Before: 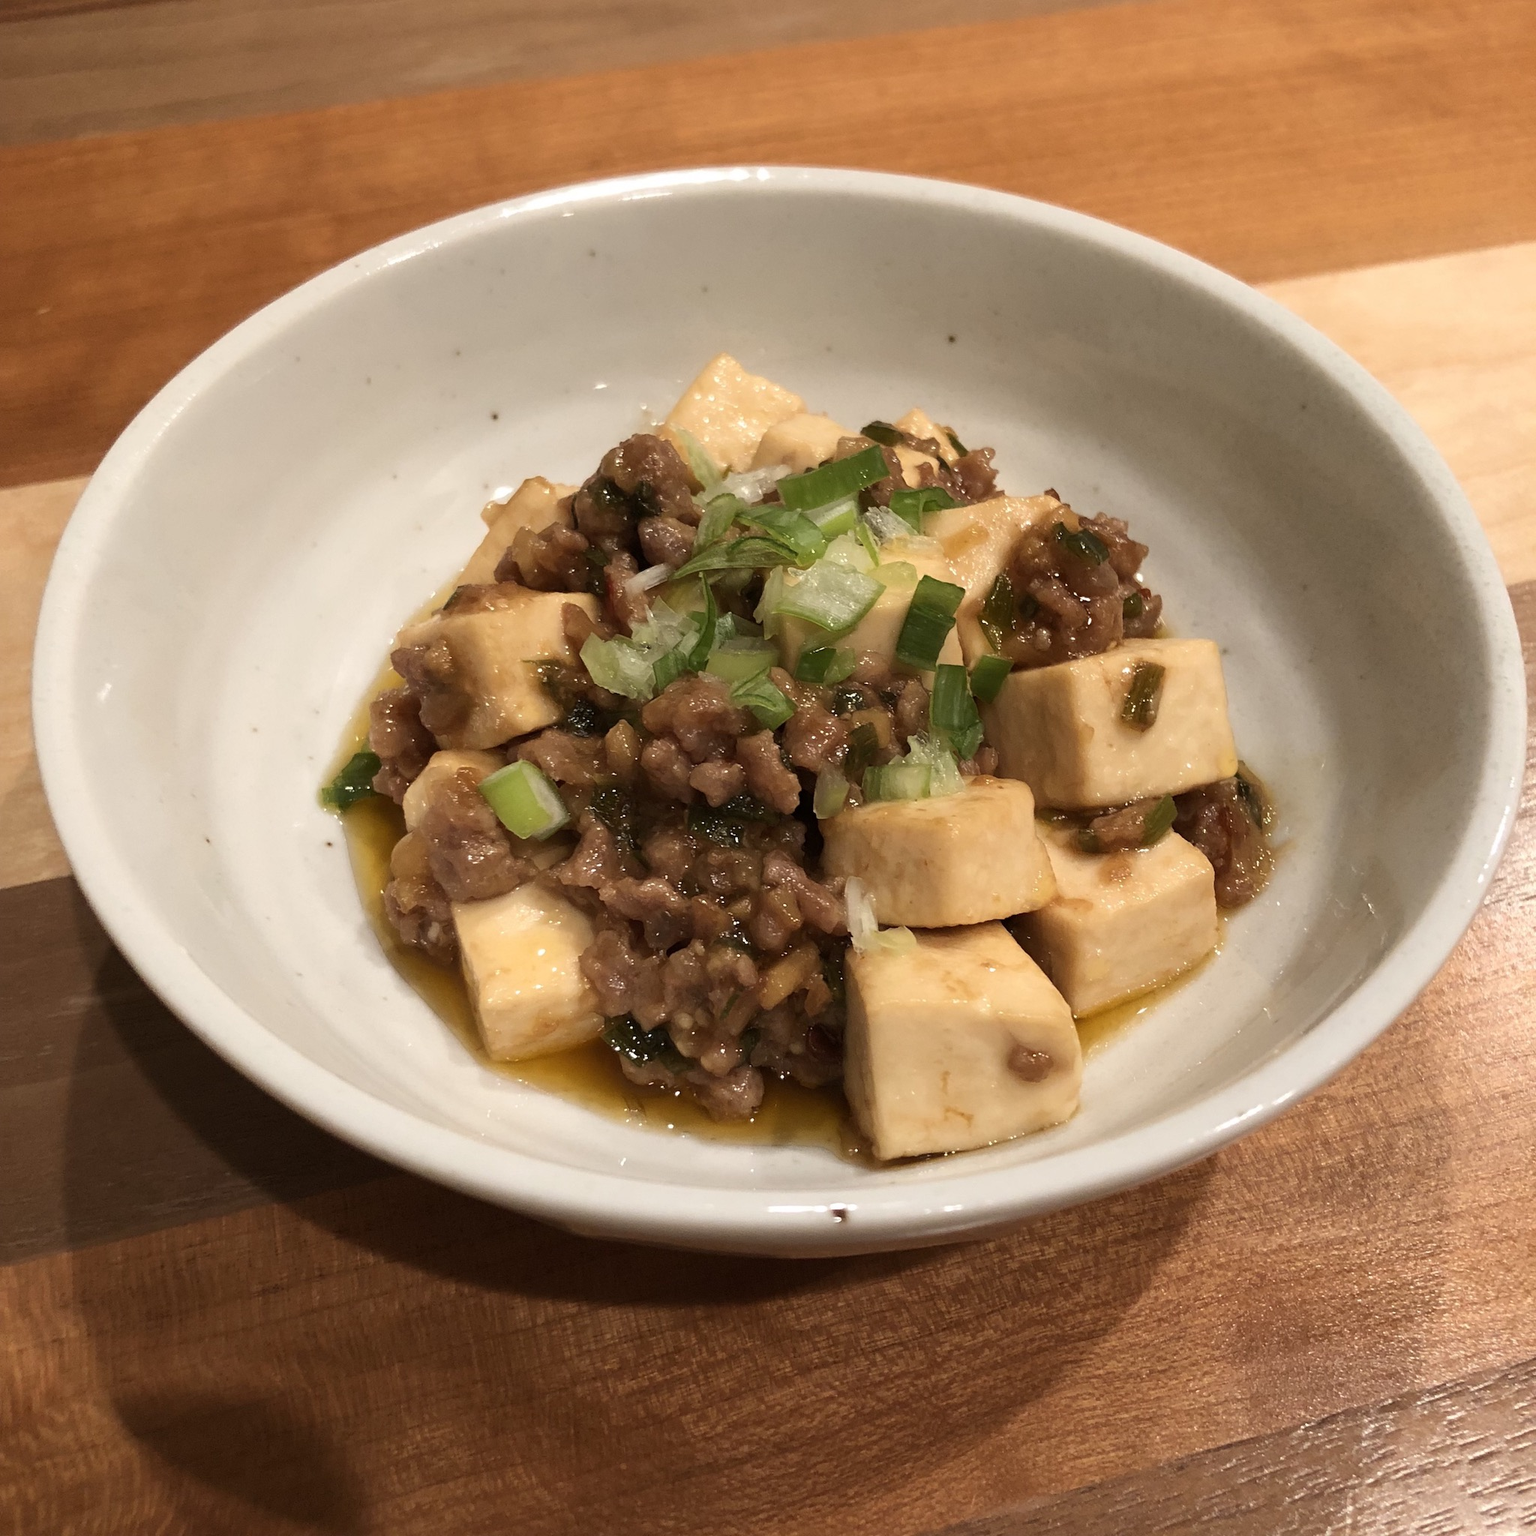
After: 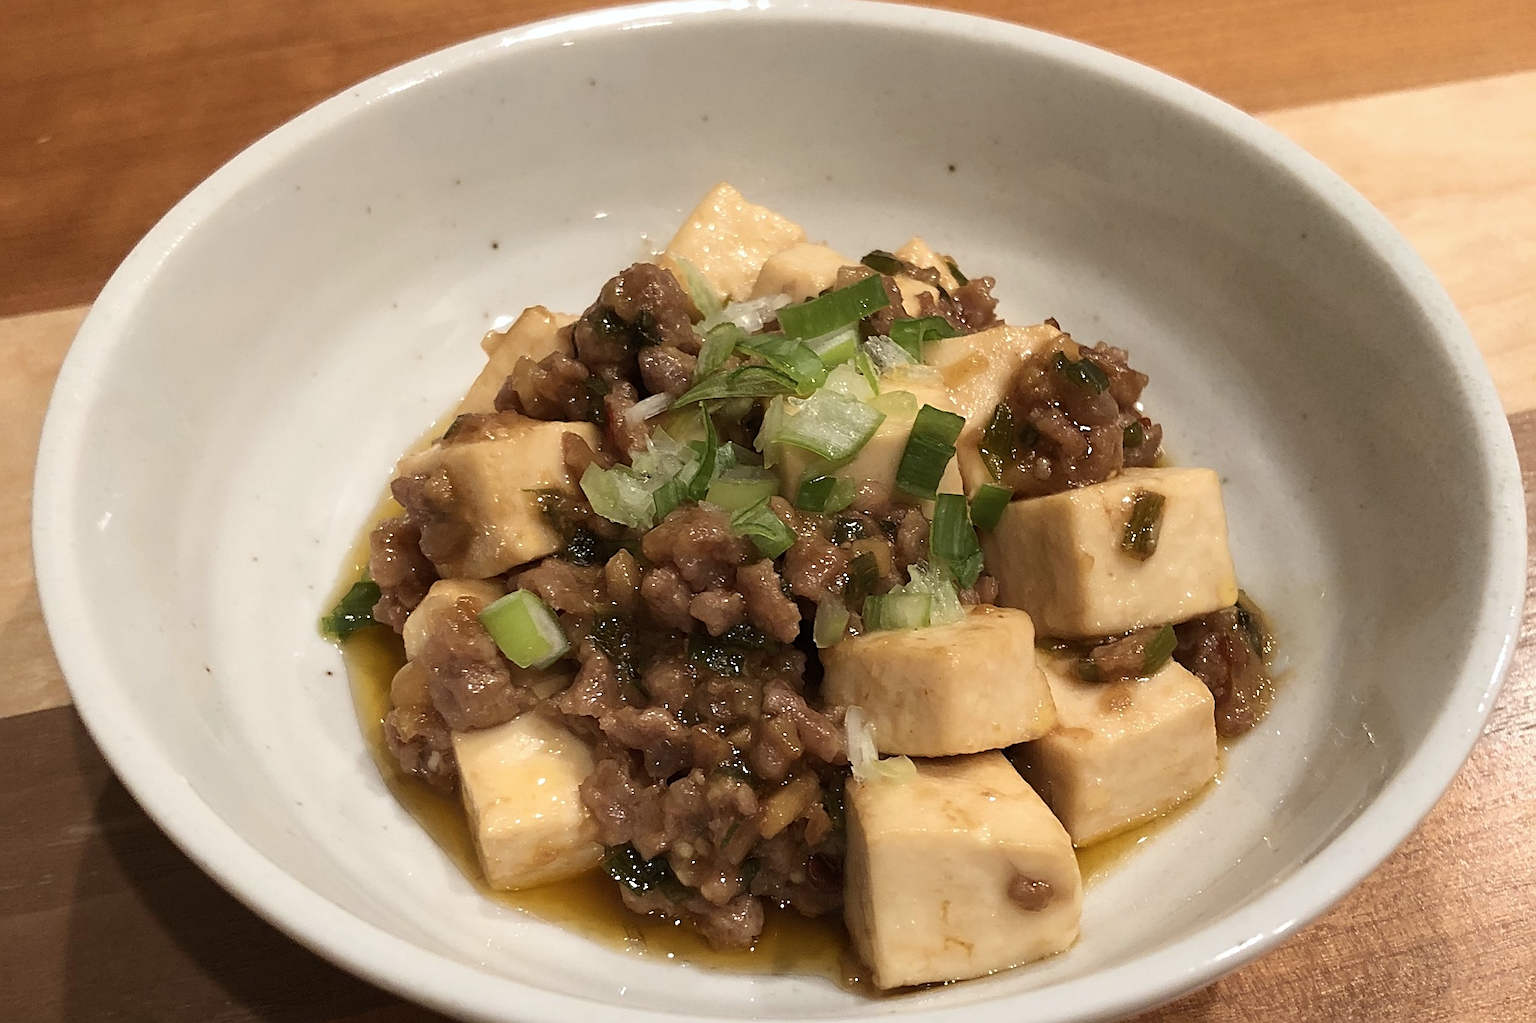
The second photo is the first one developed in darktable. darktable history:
white balance: red 0.986, blue 1.01
crop: top 11.166%, bottom 22.168%
tone equalizer: on, module defaults
sharpen: on, module defaults
